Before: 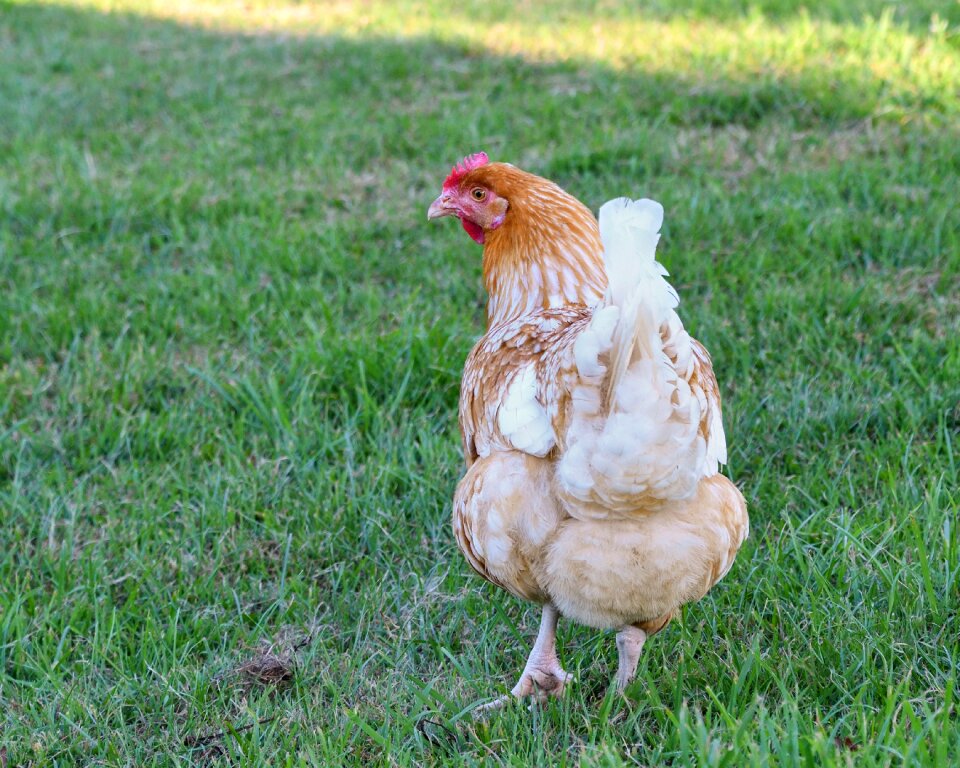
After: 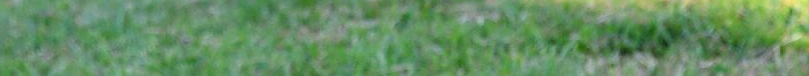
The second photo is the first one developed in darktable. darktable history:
crop and rotate: left 9.644%, top 9.491%, right 6.021%, bottom 80.509%
sharpen: on, module defaults
